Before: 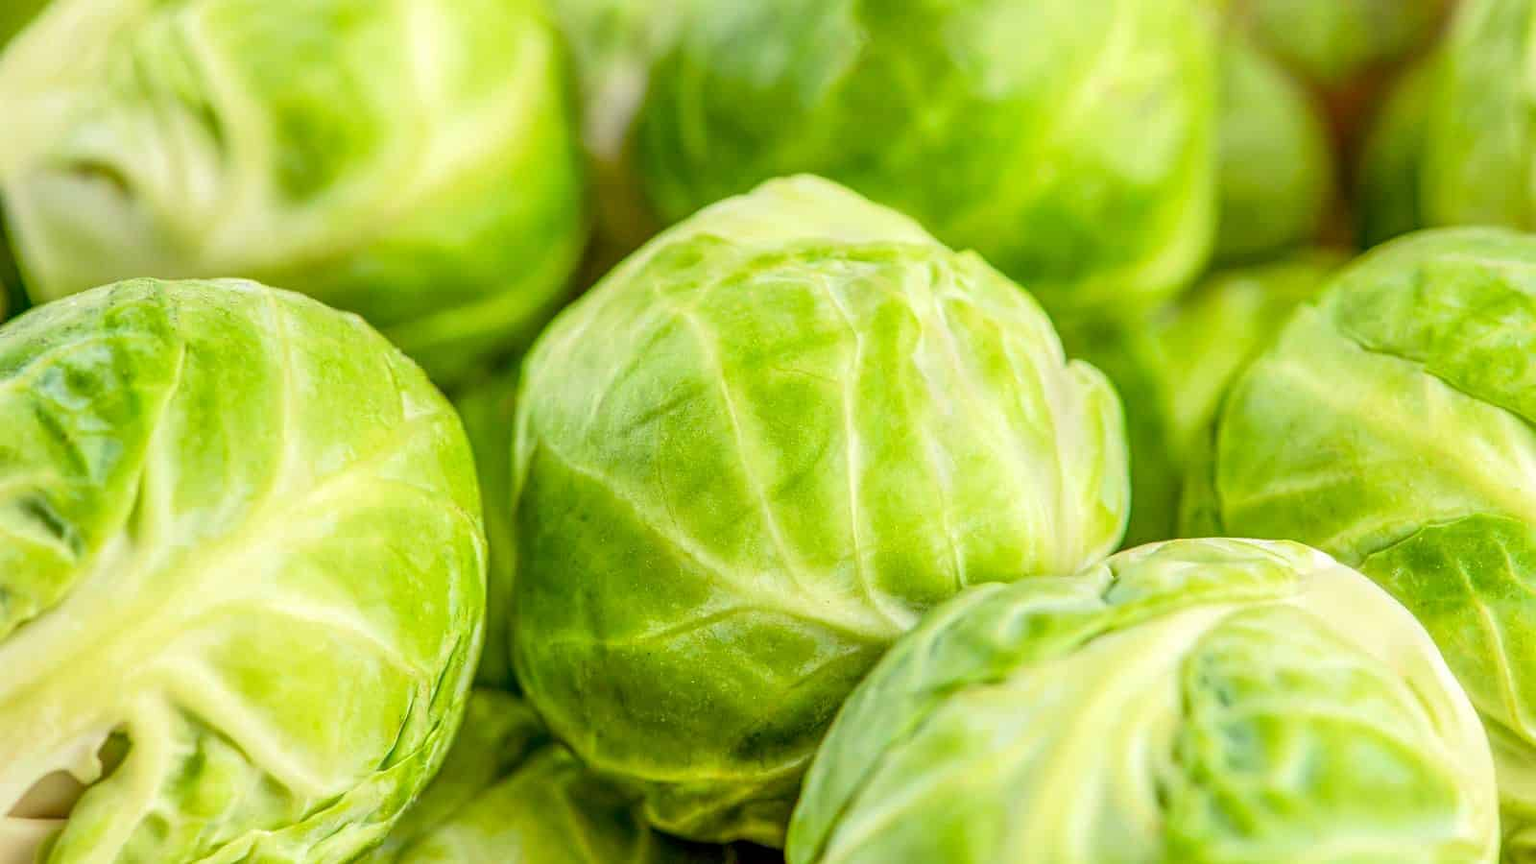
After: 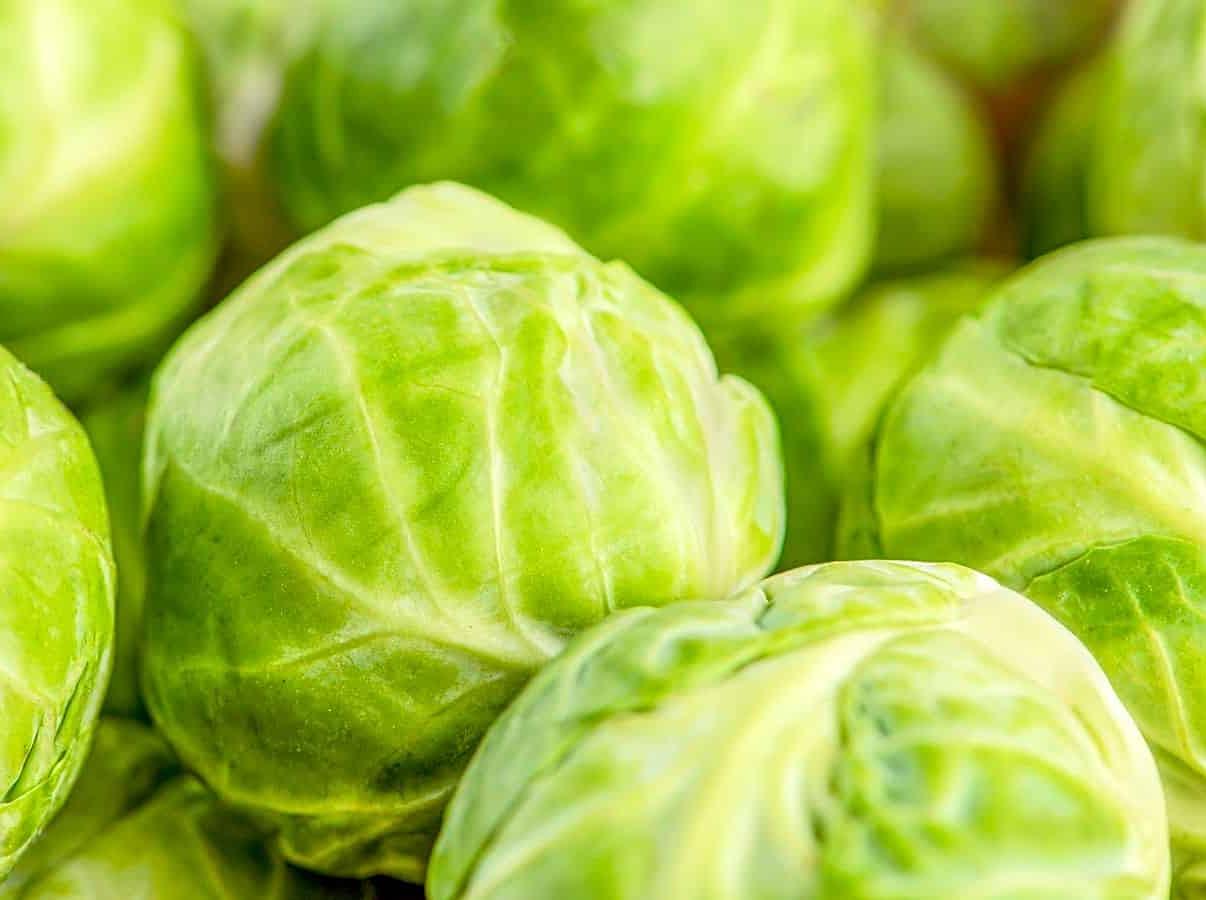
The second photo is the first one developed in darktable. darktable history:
crop and rotate: left 24.6%
sharpen: amount 0.2
